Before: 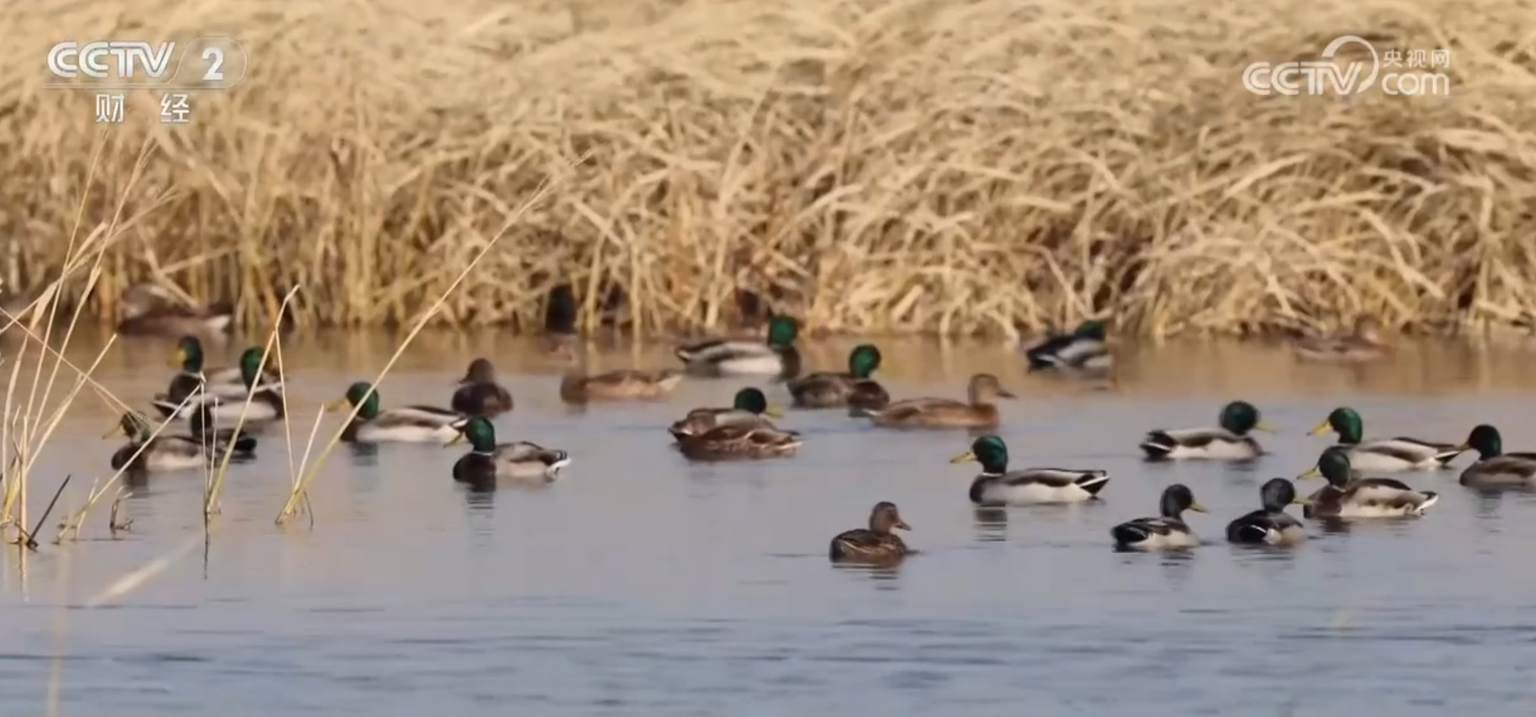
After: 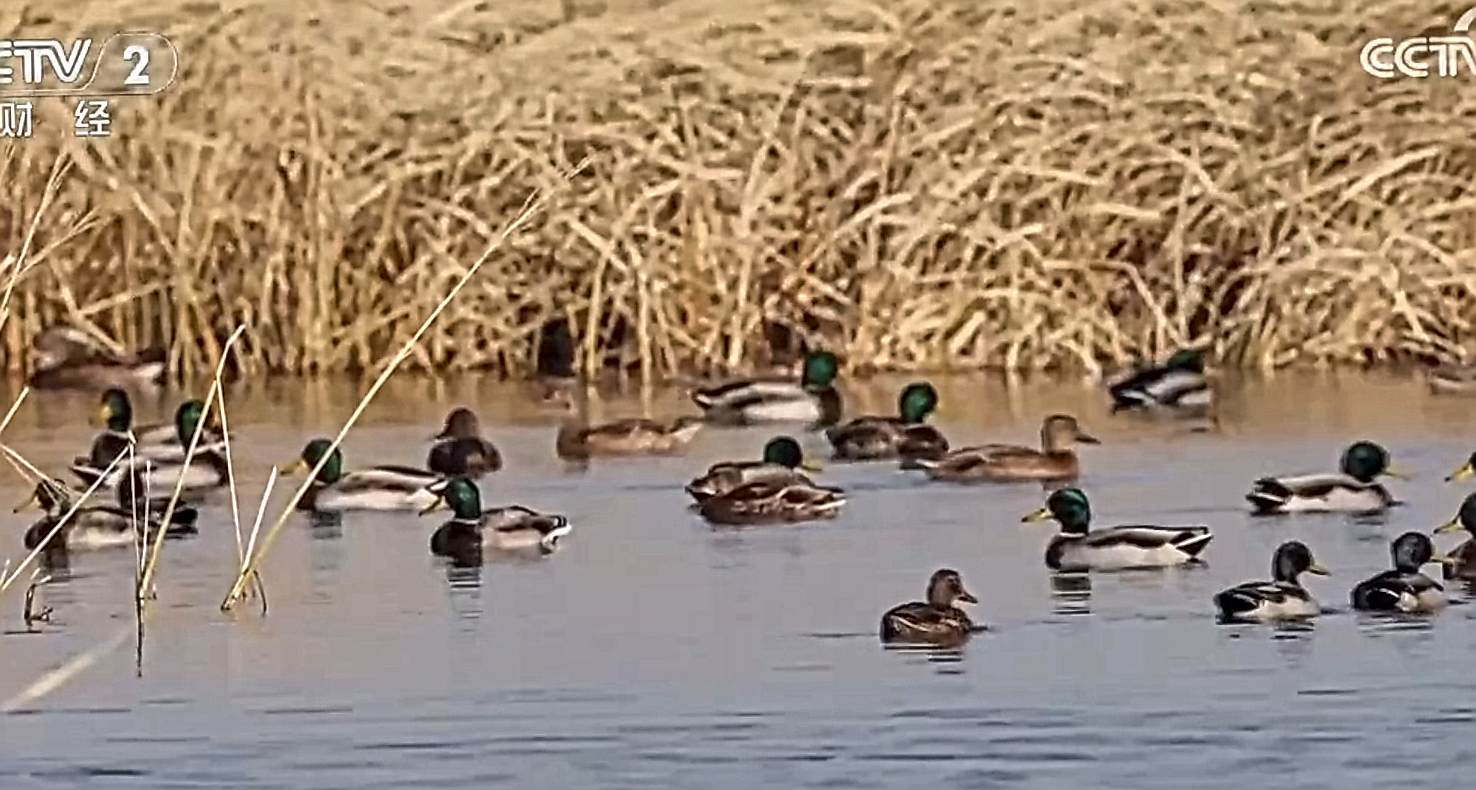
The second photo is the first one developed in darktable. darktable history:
local contrast: mode bilateral grid, contrast 19, coarseness 4, detail 299%, midtone range 0.2
sharpen: radius 1.407, amount 1.248, threshold 0.811
crop and rotate: angle 1.11°, left 4.225%, top 0.887%, right 11.589%, bottom 2.459%
shadows and highlights: low approximation 0.01, soften with gaussian
